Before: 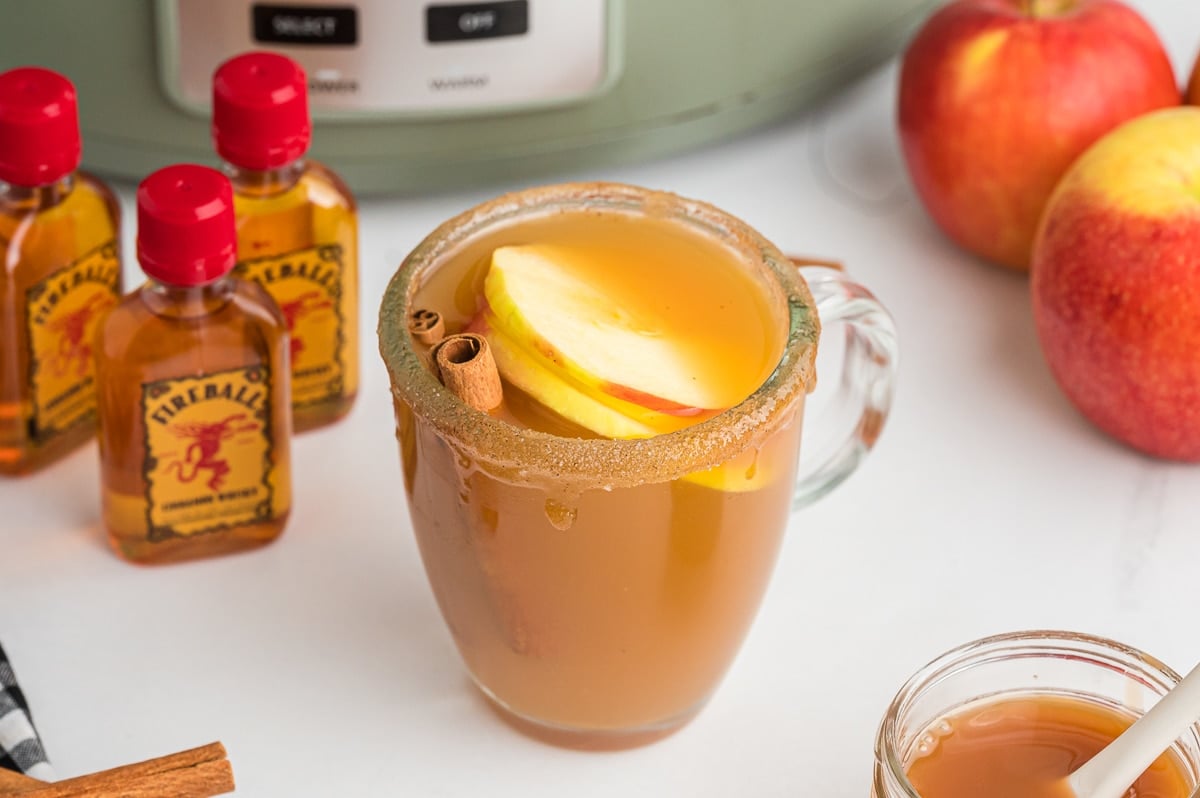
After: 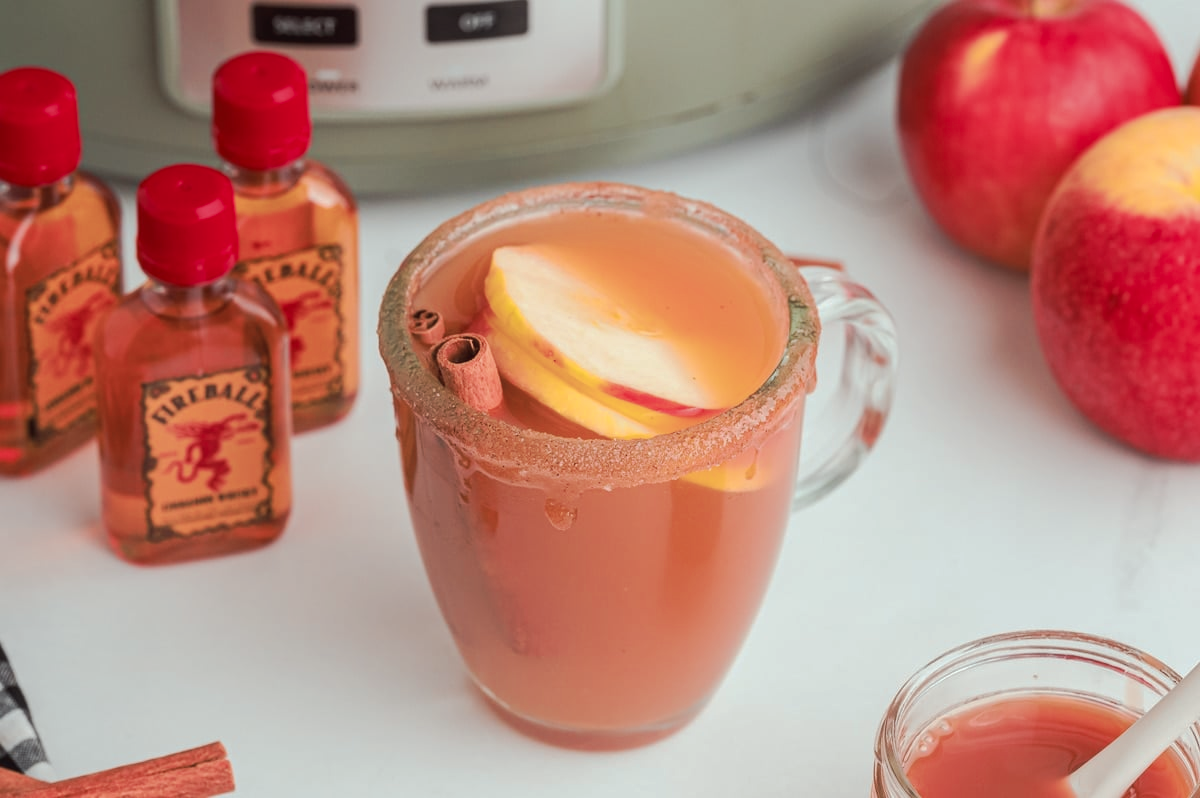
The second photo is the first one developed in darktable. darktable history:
tone curve: curves: ch0 [(0, 0) (0.003, 0.027) (0.011, 0.03) (0.025, 0.04) (0.044, 0.063) (0.069, 0.093) (0.1, 0.125) (0.136, 0.153) (0.177, 0.191) (0.224, 0.232) (0.277, 0.279) (0.335, 0.333) (0.399, 0.39) (0.468, 0.457) (0.543, 0.535) (0.623, 0.611) (0.709, 0.683) (0.801, 0.758) (0.898, 0.853) (1, 1)], preserve colors none
color look up table: target L [95.31, 94.37, 96.12, 92.56, 93.38, 91.69, 86.13, 83.46, 74.87, 75.08, 71.48, 67.97, 67.19, 60.63, 51.15, 10.96, 201.03, 89.2, 83.57, 73.16, 71.61, 62.44, 57.94, 53.06, 45.61, 49.26, 45.92, 32.11, 10.22, 75.93, 68.17, 64.83, 46.93, 40.94, 48.23, 52.36, 50.31, 29.21, 29.02, 26.54, 26.3, 15.14, 6.209, 91.94, 77.15, 68.69, 55.99, 46.69, 35.18], target a [-2.697, -21.77, -6.302, 1.445, -11.38, -30.94, -57.31, -69.74, -50.3, -52.78, 12.9, -5.315, -14.58, -14.36, -35.48, -12.11, 0, 9.793, 20.73, 36.86, 25.75, 58.32, 68.73, 72.28, 73.14, 37.8, 17.32, 55.39, 32.53, -6.464, 49.91, 56.89, 75.05, 68.36, 23.27, -1.334, 11.03, 56.83, 55.73, 25.87, 6.573, 1.161, 29.07, -47.78, -36.91, -6.118, -15.2, -29.03, -5.705], target b [37.91, 8.595, 93.7, 81.99, 92.33, 88.31, 40, 71.94, 2.916, 70.6, 70.89, 39.47, 13.51, 60.24, 26.8, 12.22, -0.001, 4.424, 42.57, 54, 20.53, 17.39, 37.63, 15.92, 36.82, 7.782, 32.96, 45.67, 17.12, -24.35, 0.719, -12.04, 20.43, -4.005, -13.5, -42.1, -47.84, -8.95, 22.35, -3.919, -43.43, -26.08, -50.68, -7.135, -19.56, -9.005, -38.08, -8.569, -2.068], num patches 49
